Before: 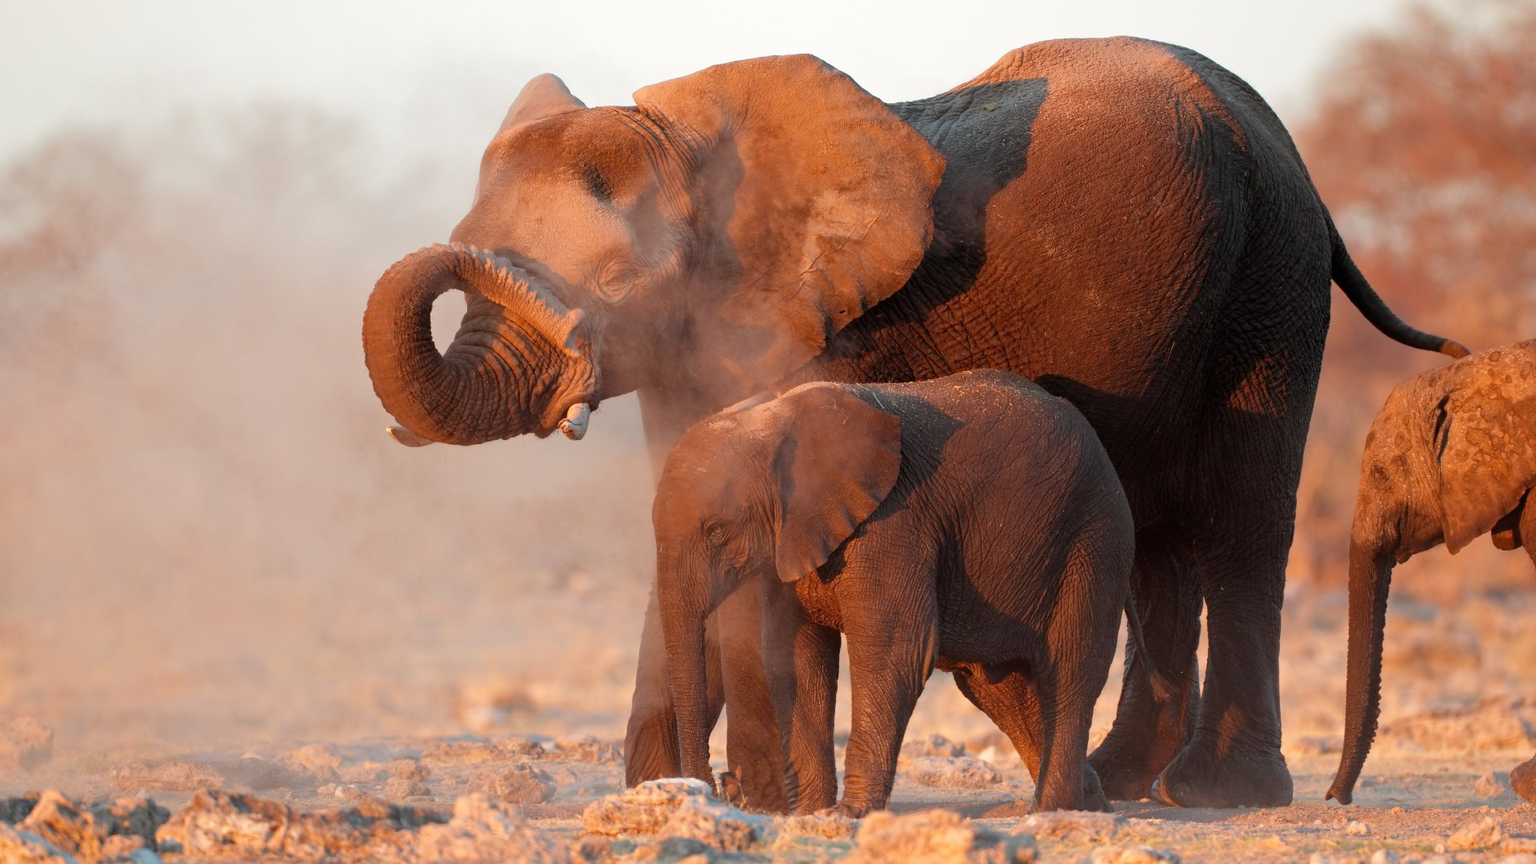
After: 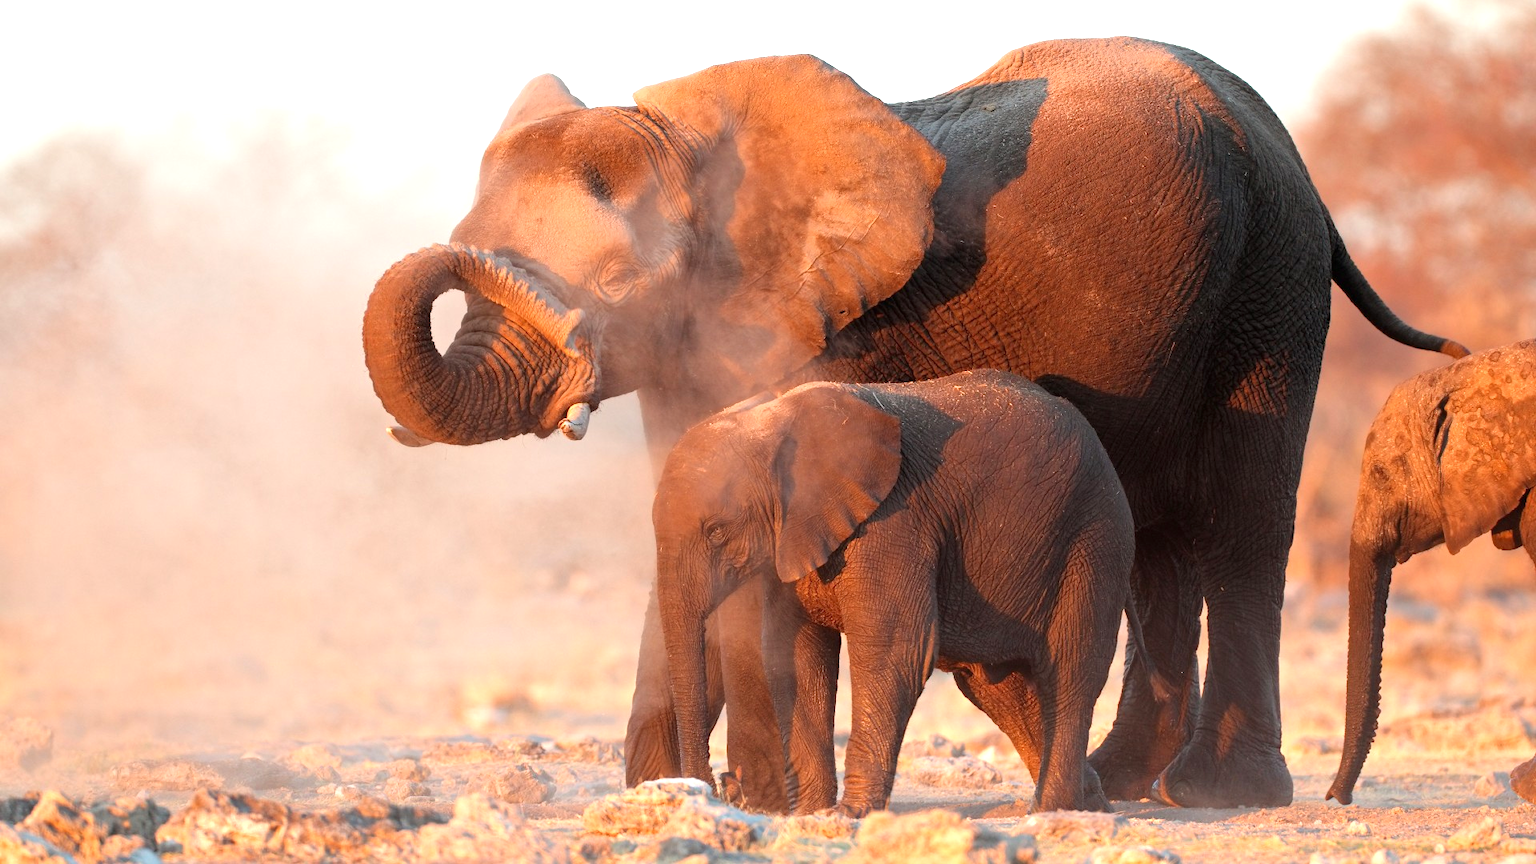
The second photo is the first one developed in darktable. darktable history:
exposure: black level correction 0, exposure 0.704 EV, compensate highlight preservation false
color calibration: illuminant same as pipeline (D50), x 0.346, y 0.358, temperature 4975.96 K
